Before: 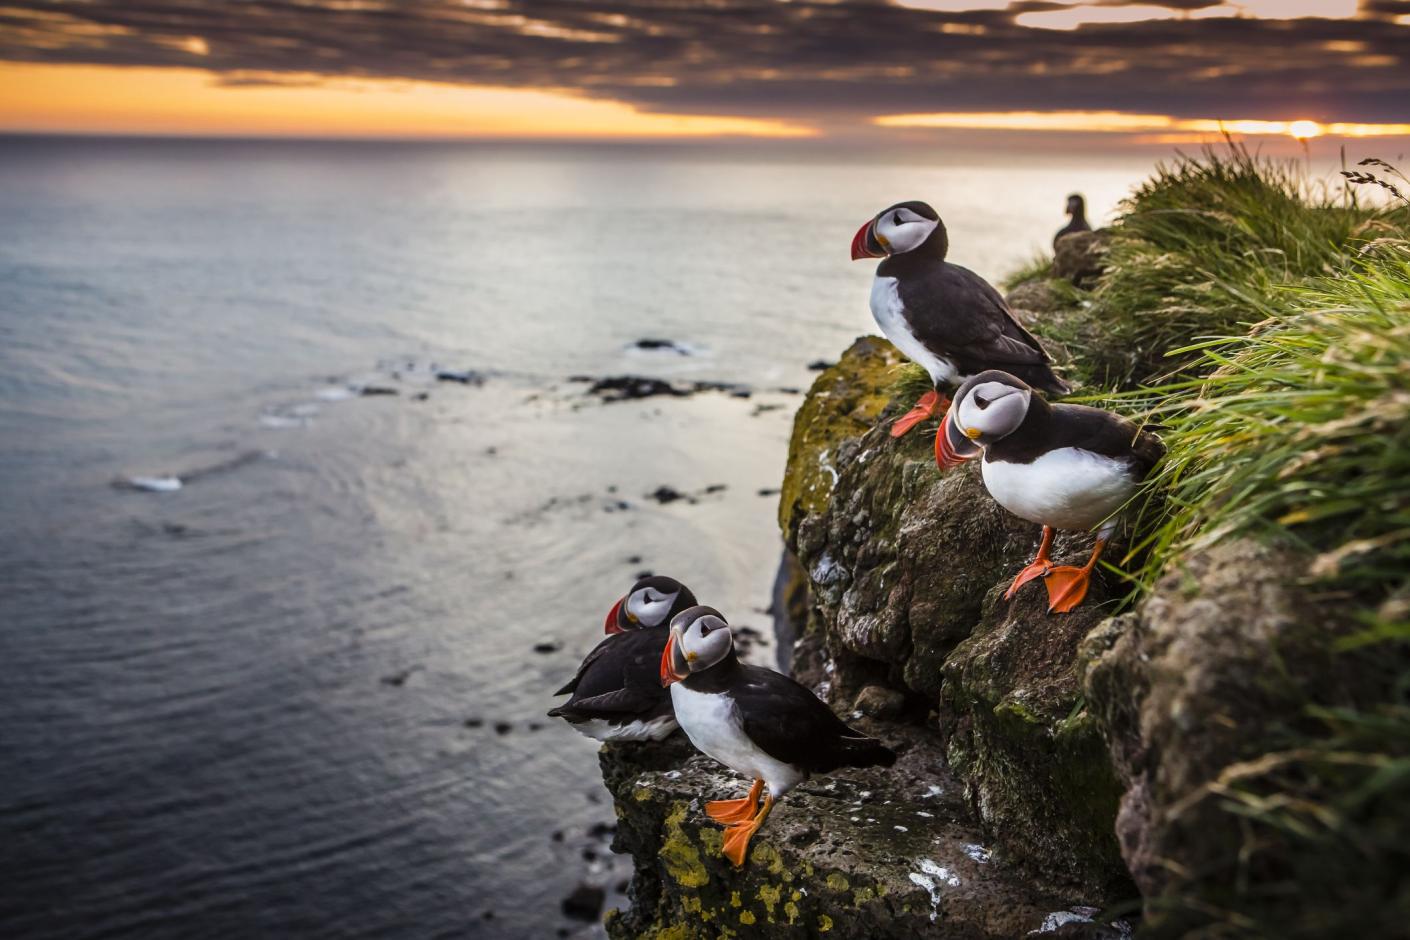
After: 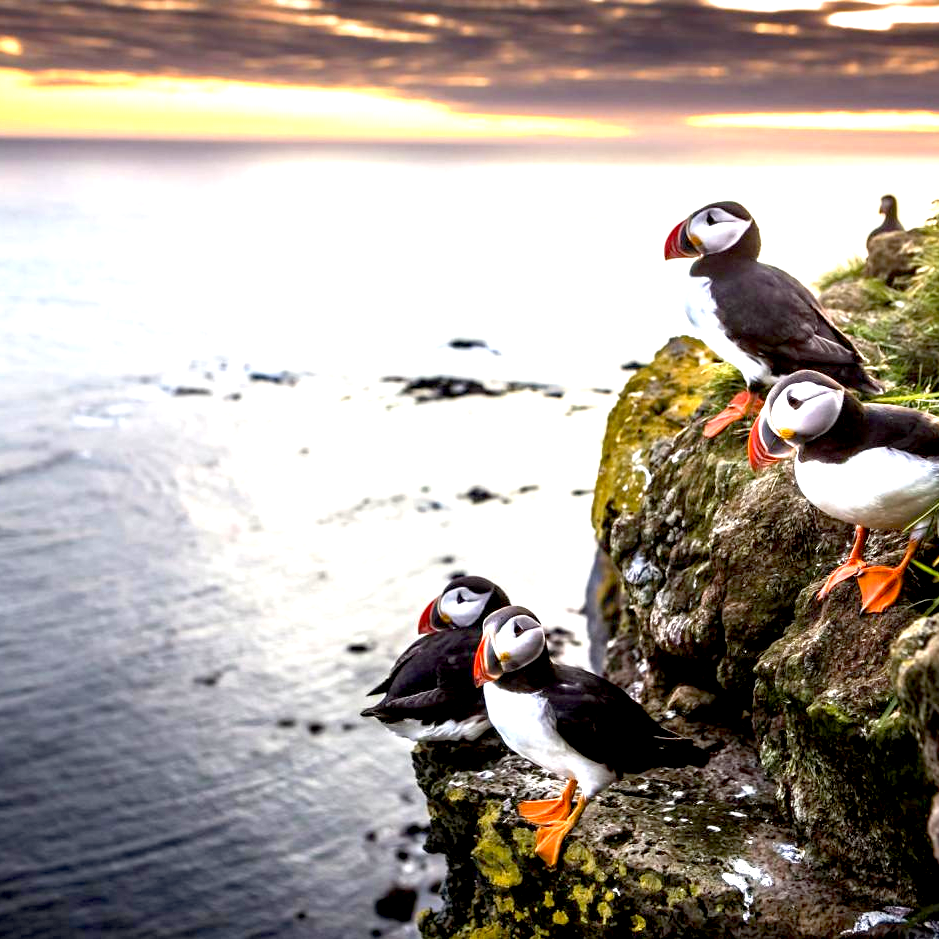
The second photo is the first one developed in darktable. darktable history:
crop and rotate: left 13.342%, right 19.991%
exposure: black level correction 0.009, exposure 1.425 EV, compensate highlight preservation false
